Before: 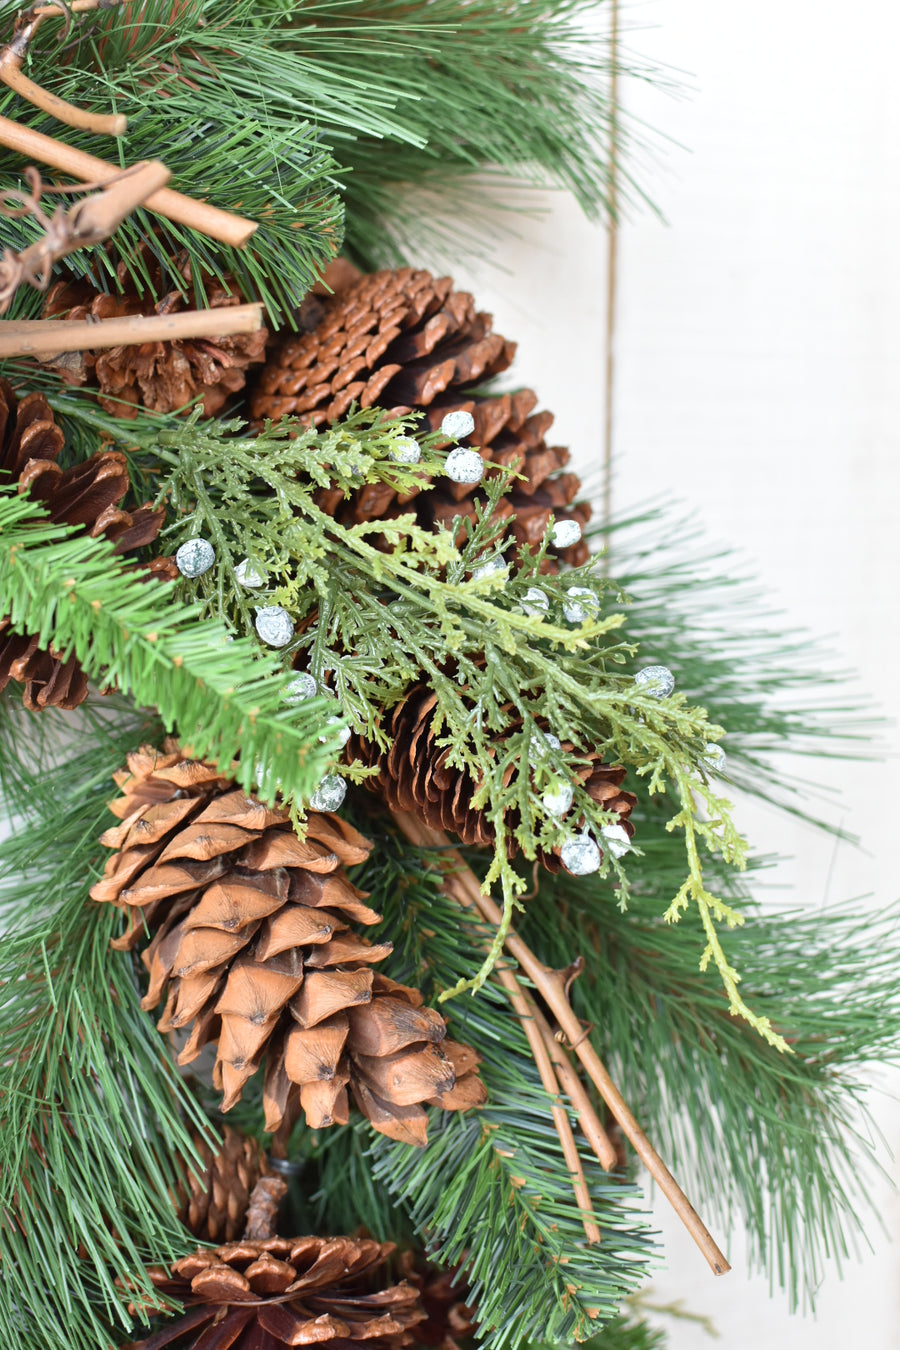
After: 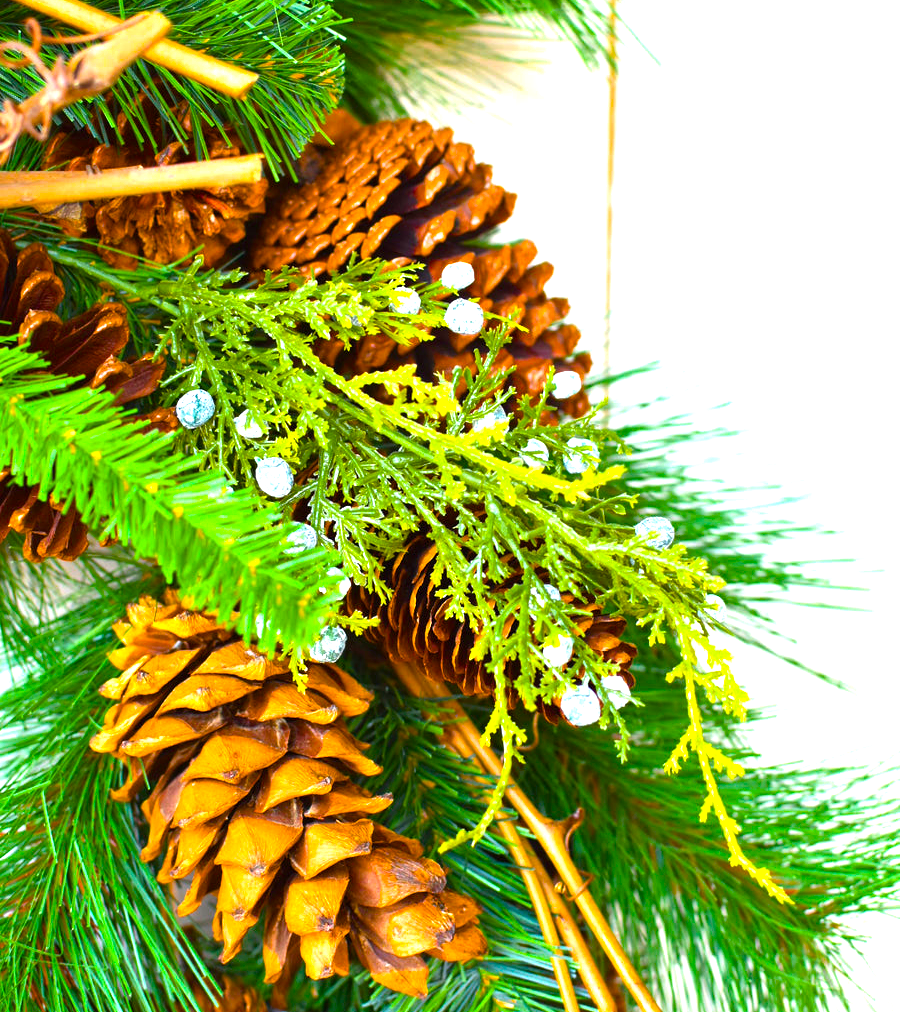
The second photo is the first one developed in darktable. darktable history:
crop: top 11.038%, bottom 13.962%
color balance rgb: linear chroma grading › global chroma 20%, perceptual saturation grading › global saturation 65%, perceptual saturation grading › highlights 50%, perceptual saturation grading › shadows 30%, perceptual brilliance grading › global brilliance 12%, perceptual brilliance grading › highlights 15%, global vibrance 20%
